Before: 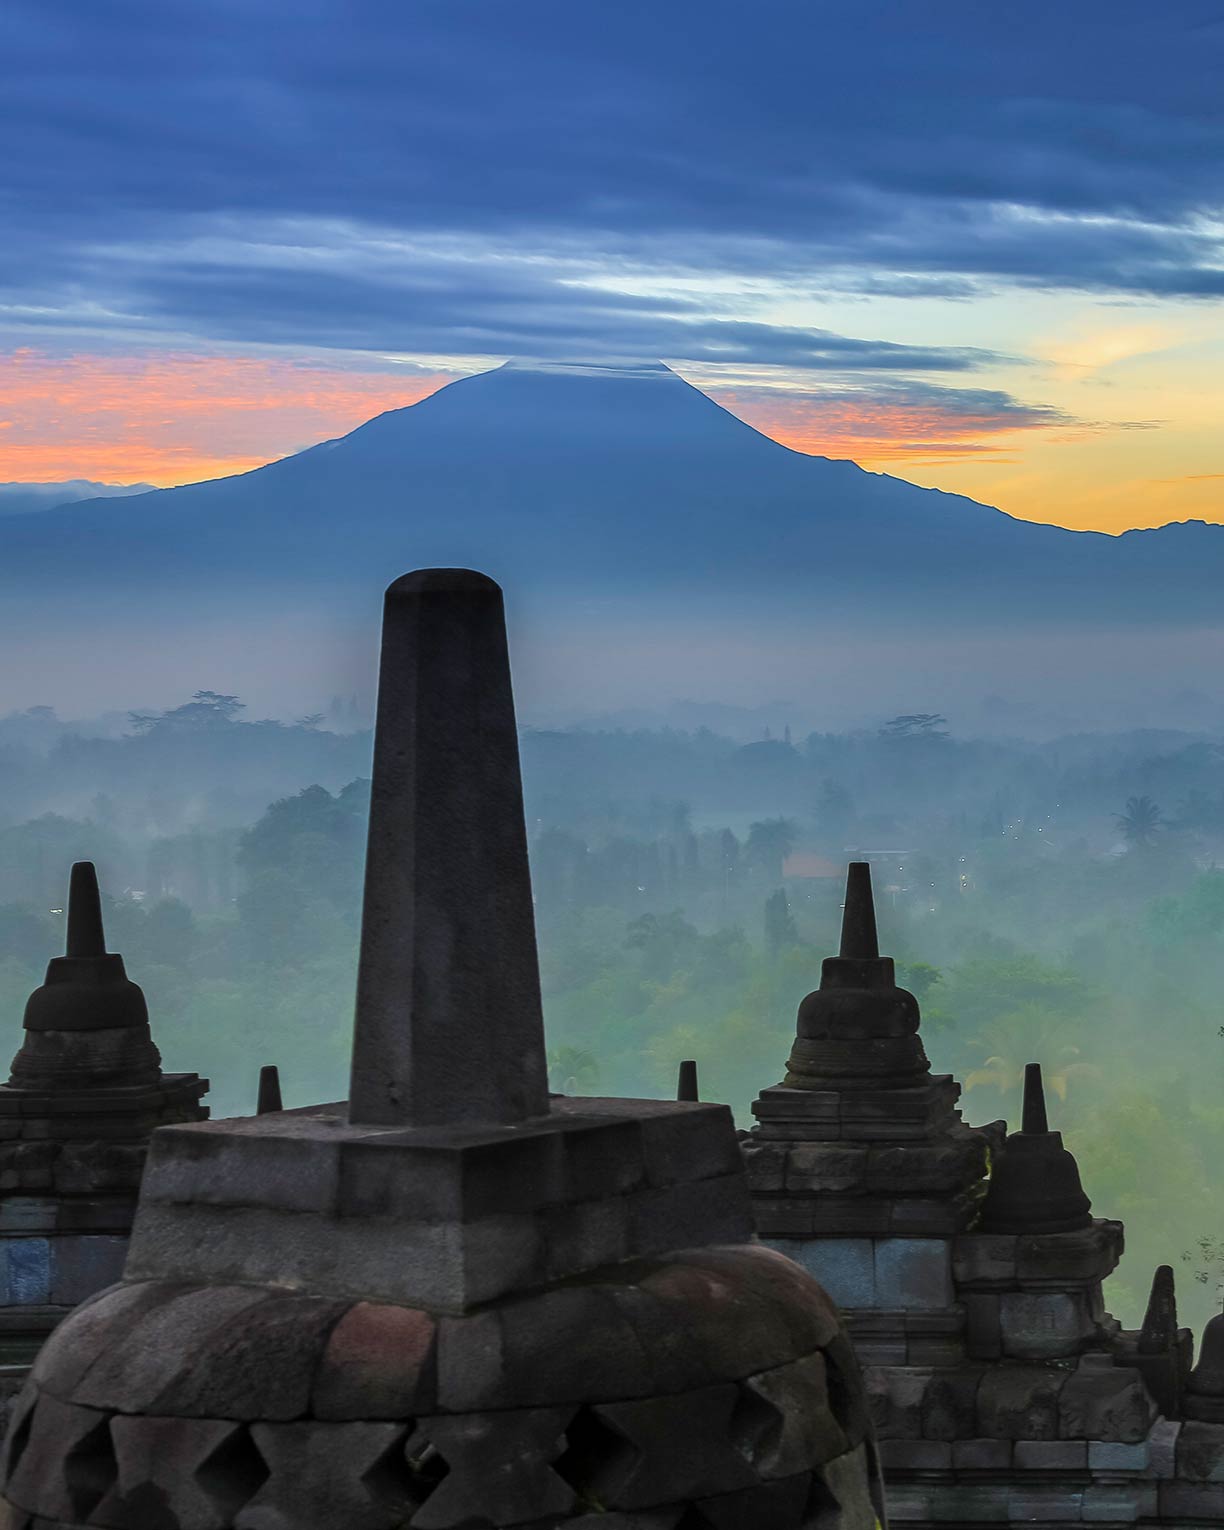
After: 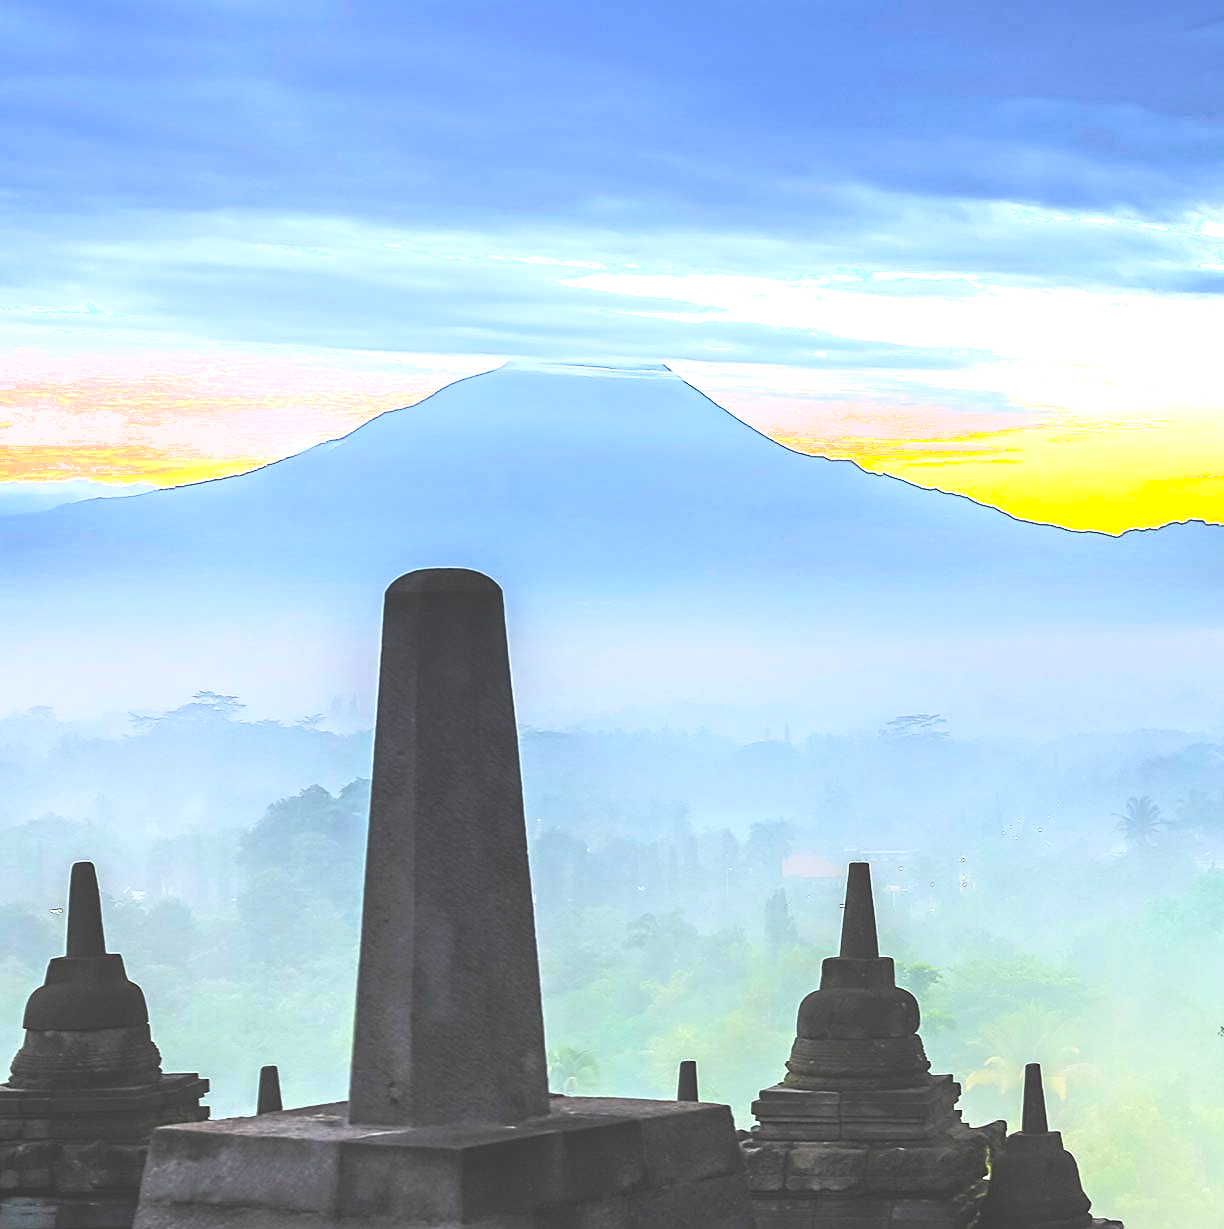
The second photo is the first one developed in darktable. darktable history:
exposure: black level correction -0.023, exposure 1.397 EV, compensate highlight preservation false
shadows and highlights: shadows -62.32, white point adjustment -5.22, highlights 61.59
crop: bottom 19.644%
sharpen: on, module defaults
contrast brightness saturation: contrast 0.08, saturation 0.02
